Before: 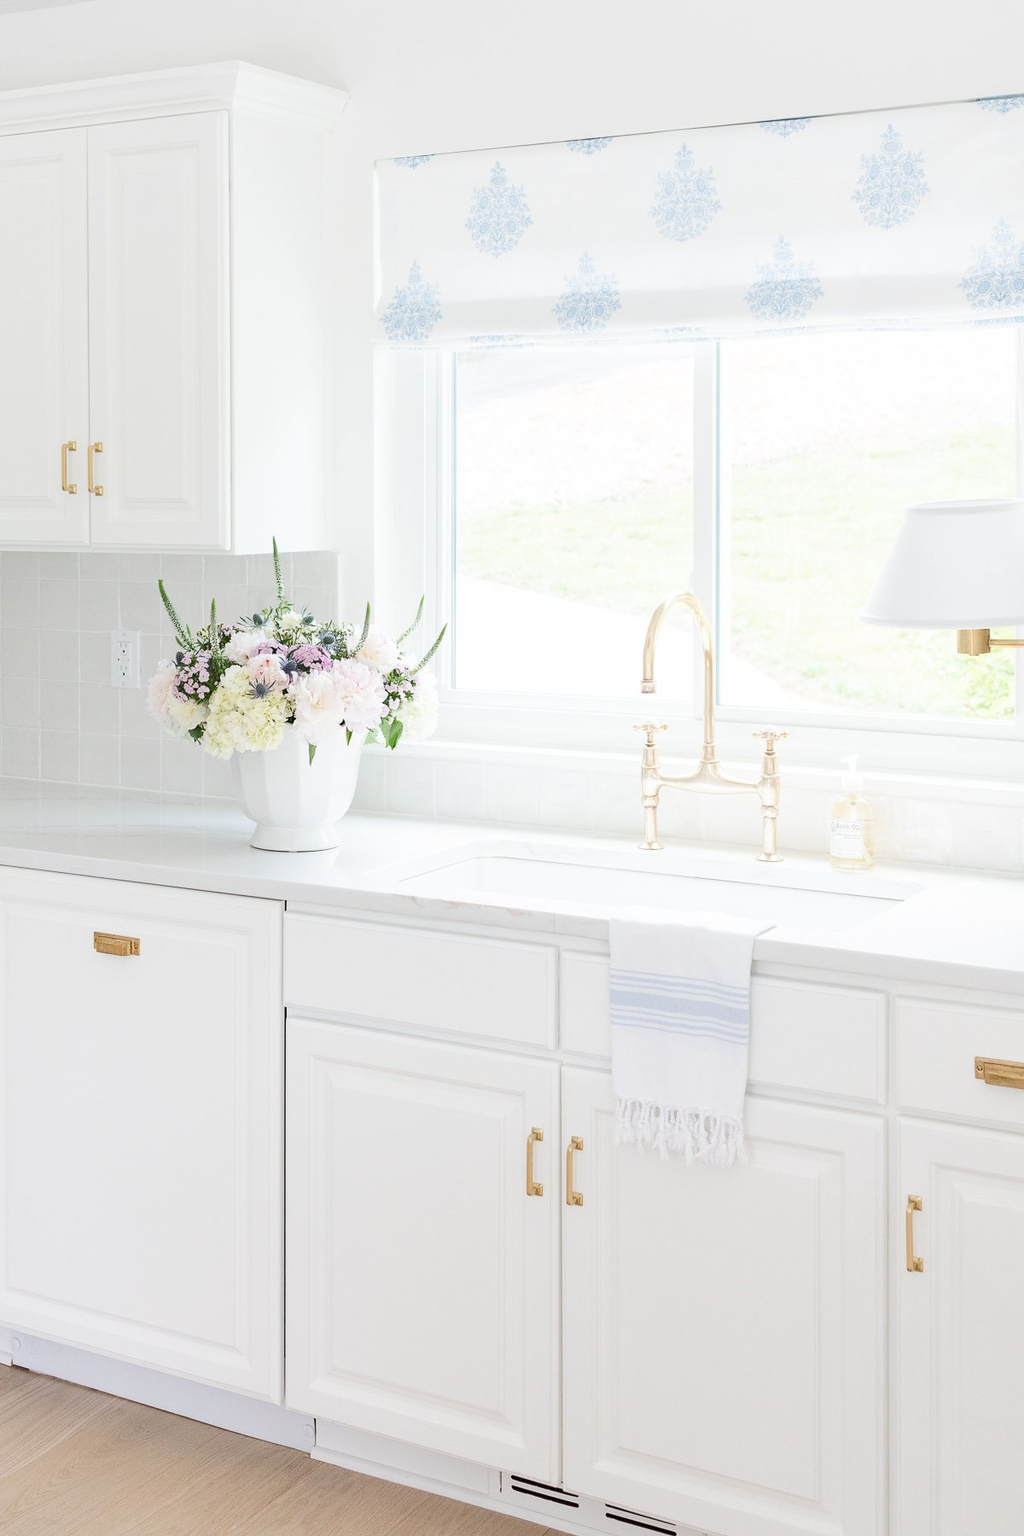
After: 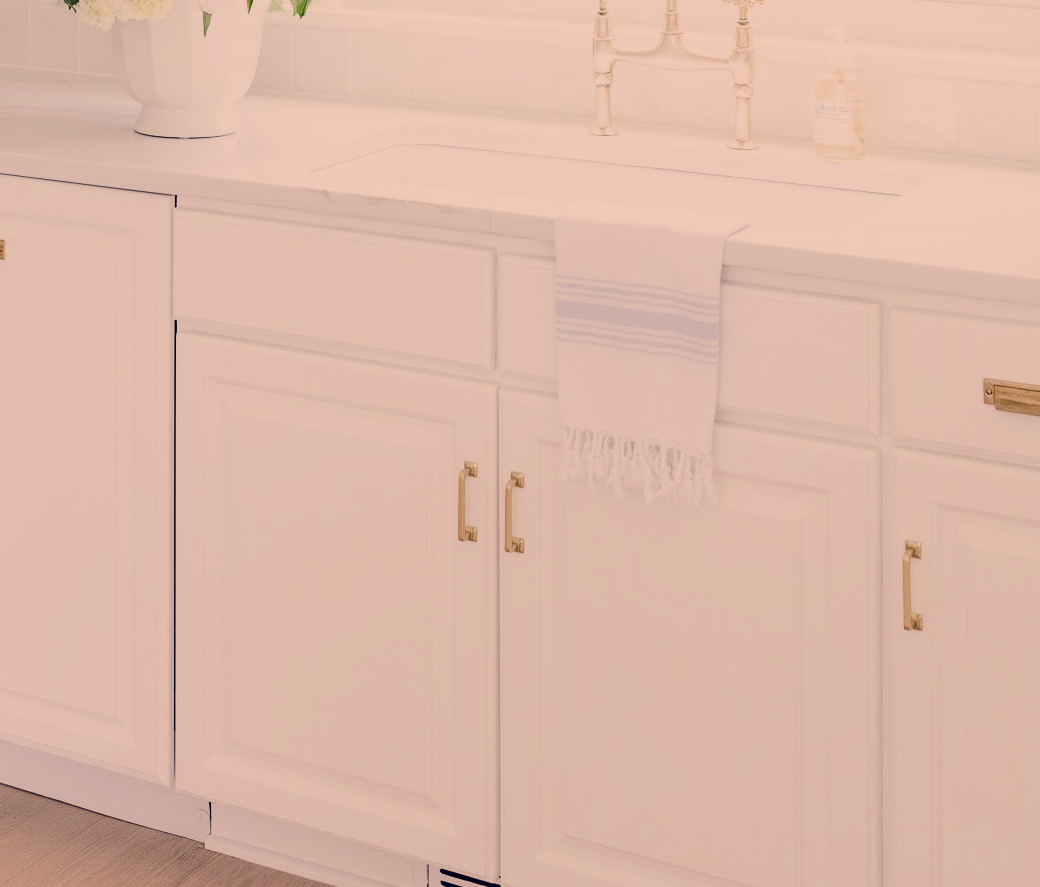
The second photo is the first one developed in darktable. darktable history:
contrast brightness saturation: contrast 0.119, brightness -0.118, saturation 0.203
crop and rotate: left 13.26%, top 47.789%, bottom 2.92%
filmic rgb: black relative exposure -7.65 EV, white relative exposure 4.56 EV, hardness 3.61
color correction: highlights a* 19.71, highlights b* 27.76, shadows a* 3.47, shadows b* -17.63, saturation 0.725
